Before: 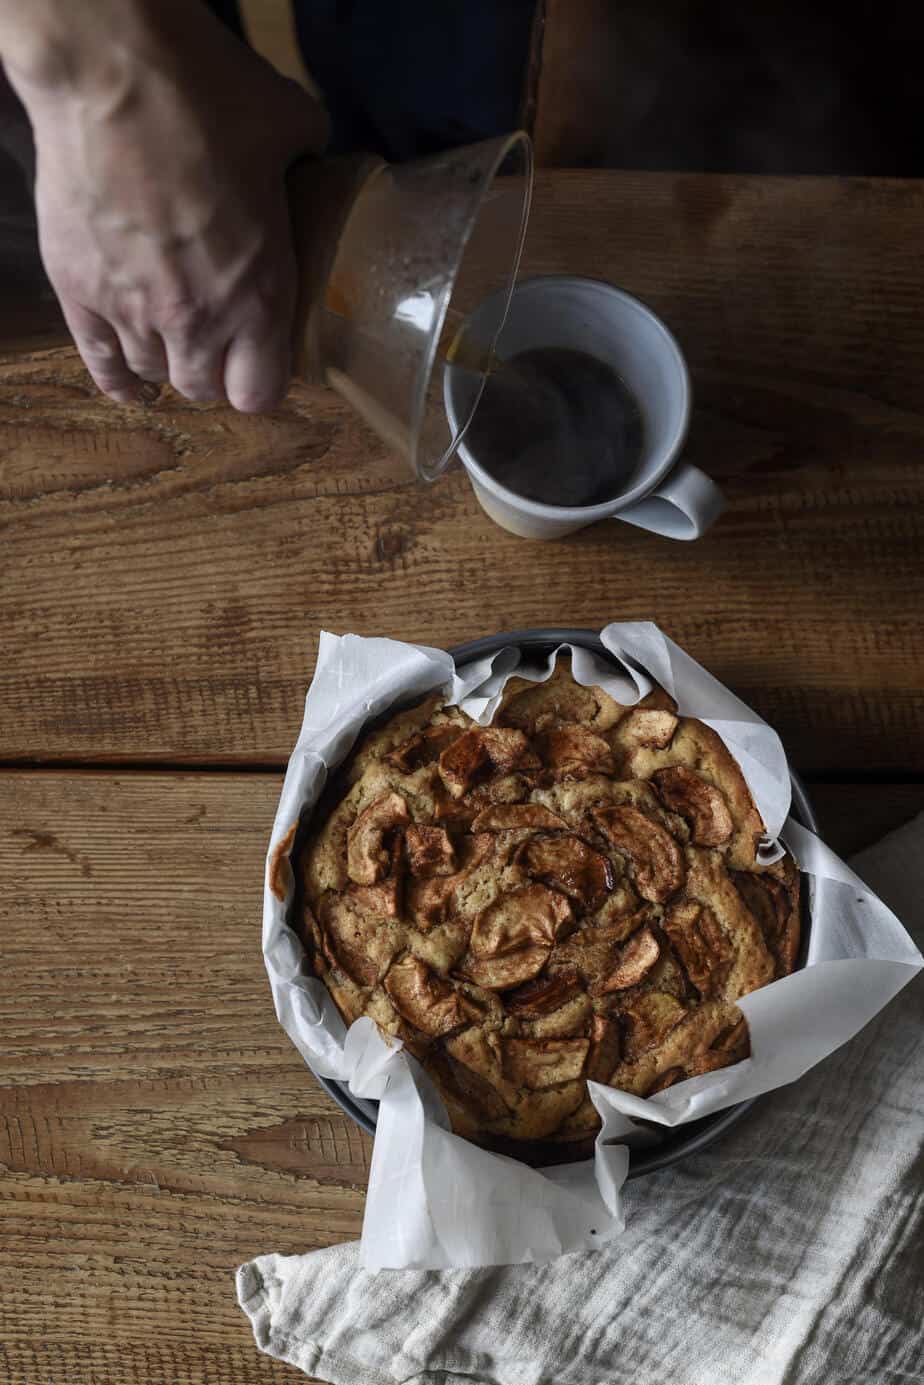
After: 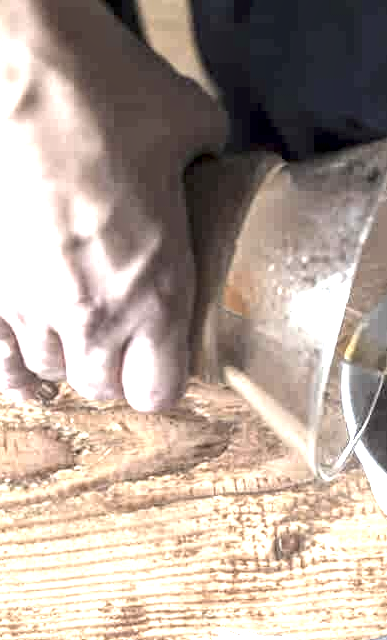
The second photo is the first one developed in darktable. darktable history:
color correction: highlights b* -0.028, saturation 0.477
exposure: exposure 2.282 EV, compensate highlight preservation false
crop and rotate: left 11.05%, top 0.105%, right 47.061%, bottom 53.633%
contrast brightness saturation: contrast 0.08, saturation 0.198
local contrast: detail 130%
tone equalizer: -8 EV -1.08 EV, -7 EV -1.03 EV, -6 EV -0.839 EV, -5 EV -0.594 EV, -3 EV 0.604 EV, -2 EV 0.852 EV, -1 EV 0.997 EV, +0 EV 1.05 EV, smoothing diameter 24.78%, edges refinement/feathering 12.32, preserve details guided filter
